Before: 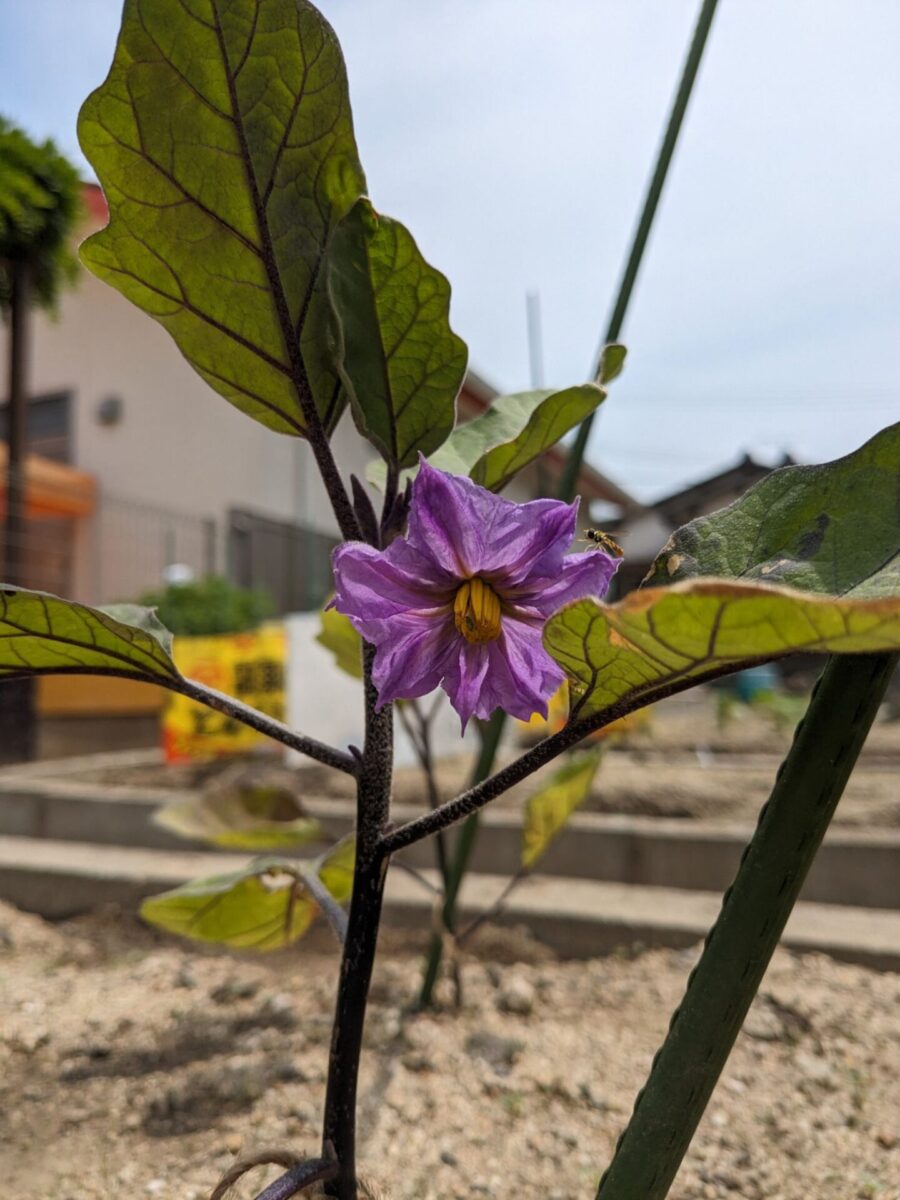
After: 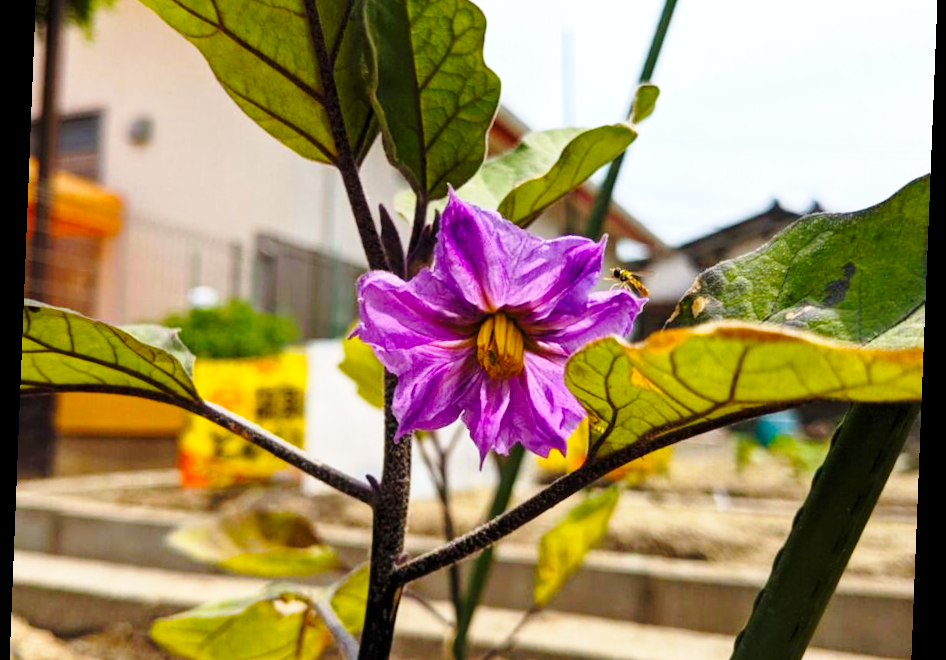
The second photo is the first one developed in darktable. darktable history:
base curve: curves: ch0 [(0, 0) (0.028, 0.03) (0.121, 0.232) (0.46, 0.748) (0.859, 0.968) (1, 1)], preserve colors none
color balance rgb: perceptual saturation grading › global saturation 36%, perceptual brilliance grading › global brilliance 10%, global vibrance 20%
crop and rotate: top 23.043%, bottom 23.437%
rotate and perspective: rotation 2.27°, automatic cropping off
